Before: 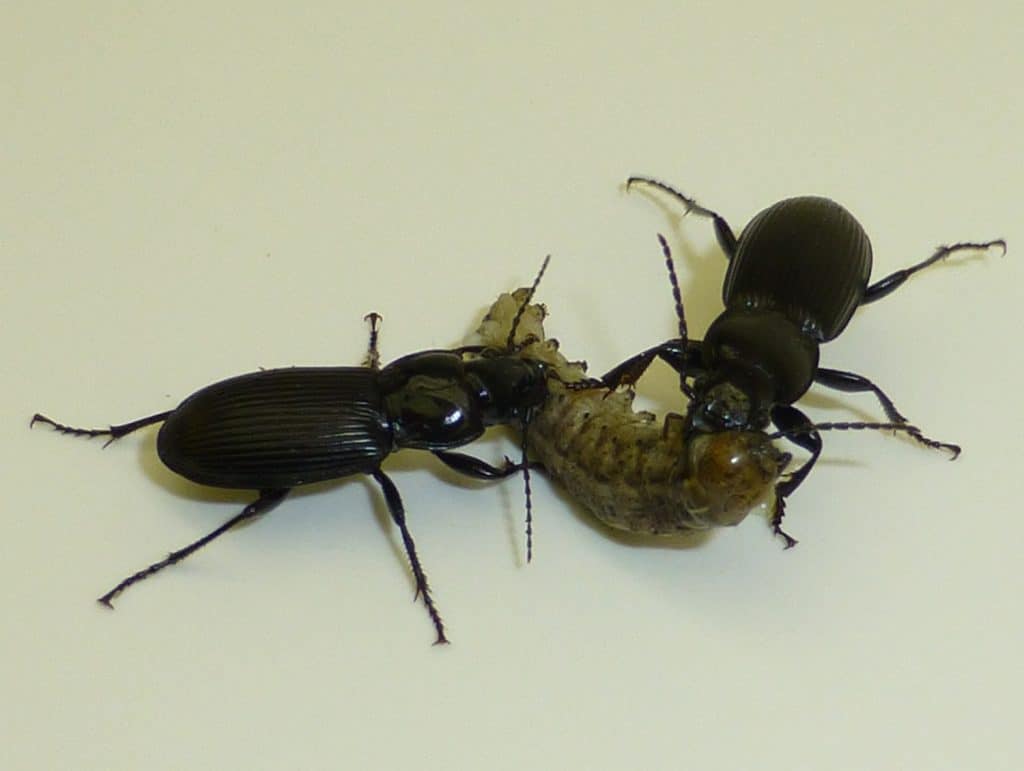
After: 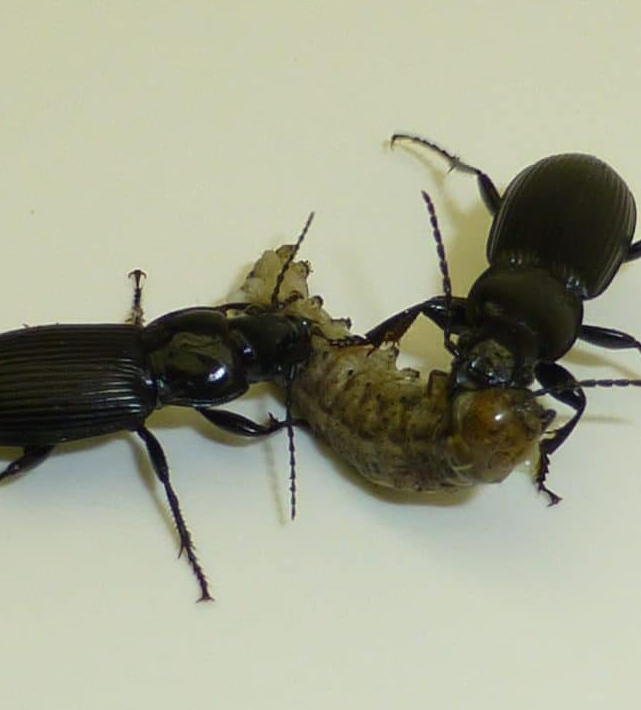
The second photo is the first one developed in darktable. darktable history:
crop and rotate: left 23.072%, top 5.623%, right 14.267%, bottom 2.251%
